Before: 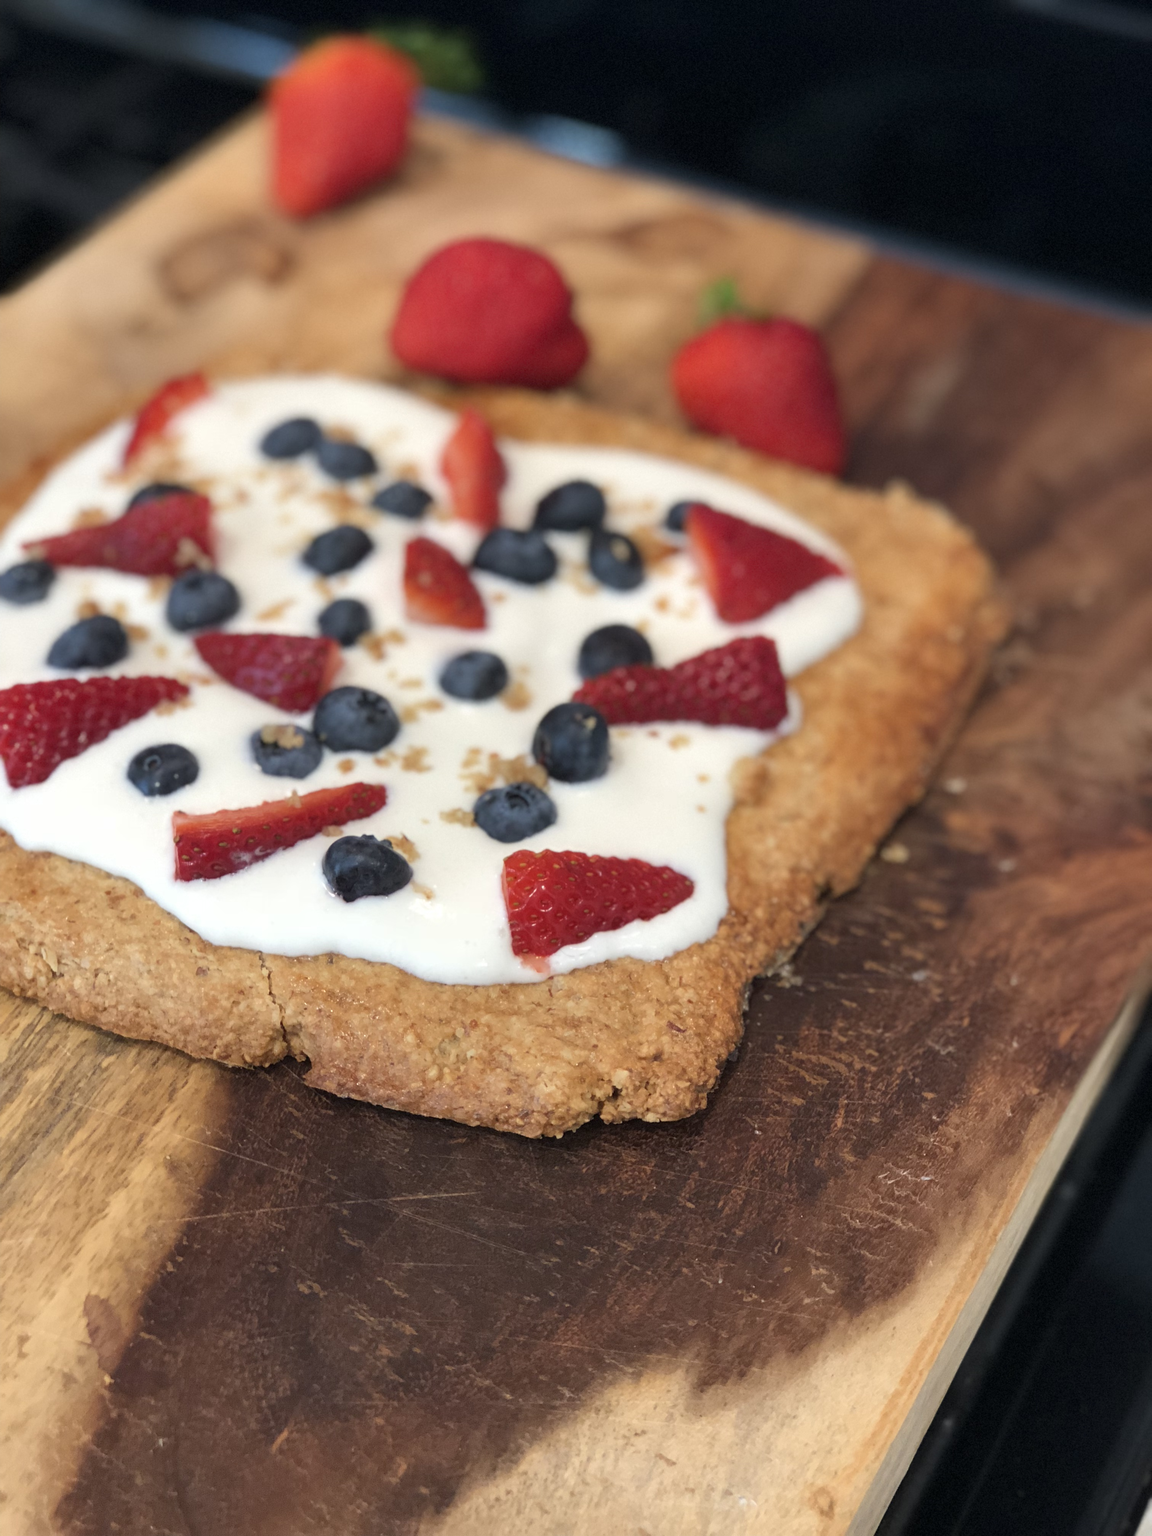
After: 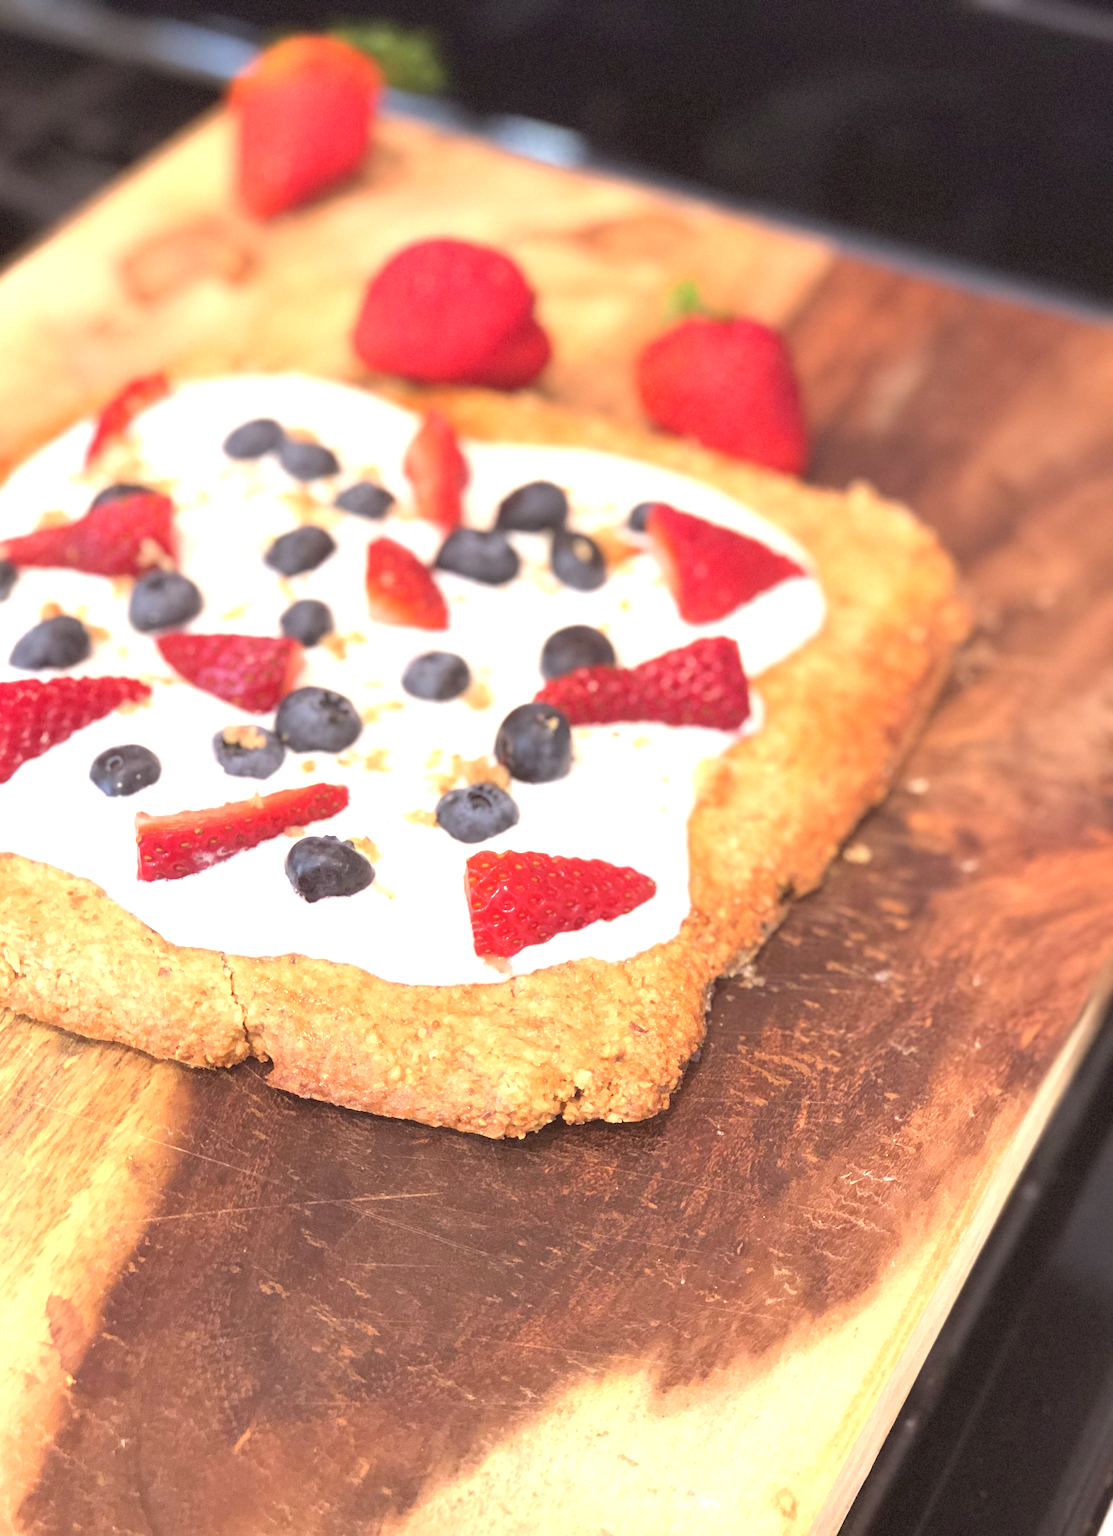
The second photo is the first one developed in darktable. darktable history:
crop and rotate: left 3.317%
exposure: black level correction 0, exposure 1.505 EV, compensate exposure bias true, compensate highlight preservation false
contrast brightness saturation: contrast -0.103, brightness 0.047, saturation 0.076
tone equalizer: edges refinement/feathering 500, mask exposure compensation -1.57 EV, preserve details no
color correction: highlights a* 10.22, highlights b* 9.73, shadows a* 8.46, shadows b* 8.38, saturation 0.815
